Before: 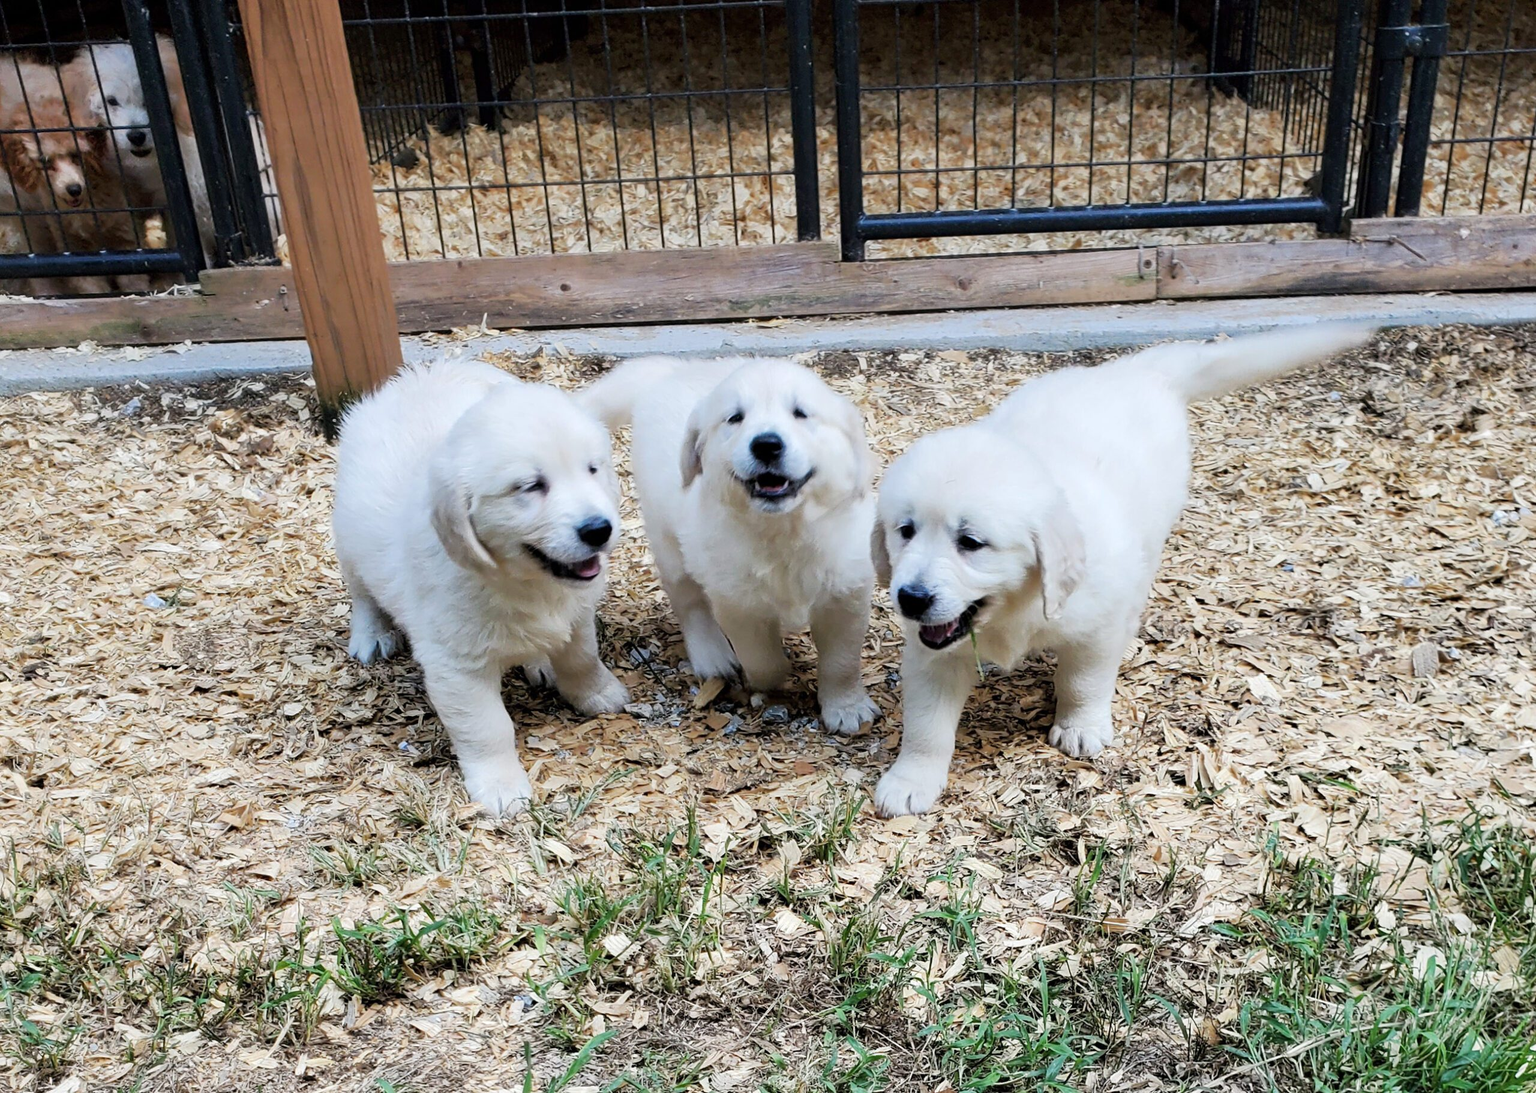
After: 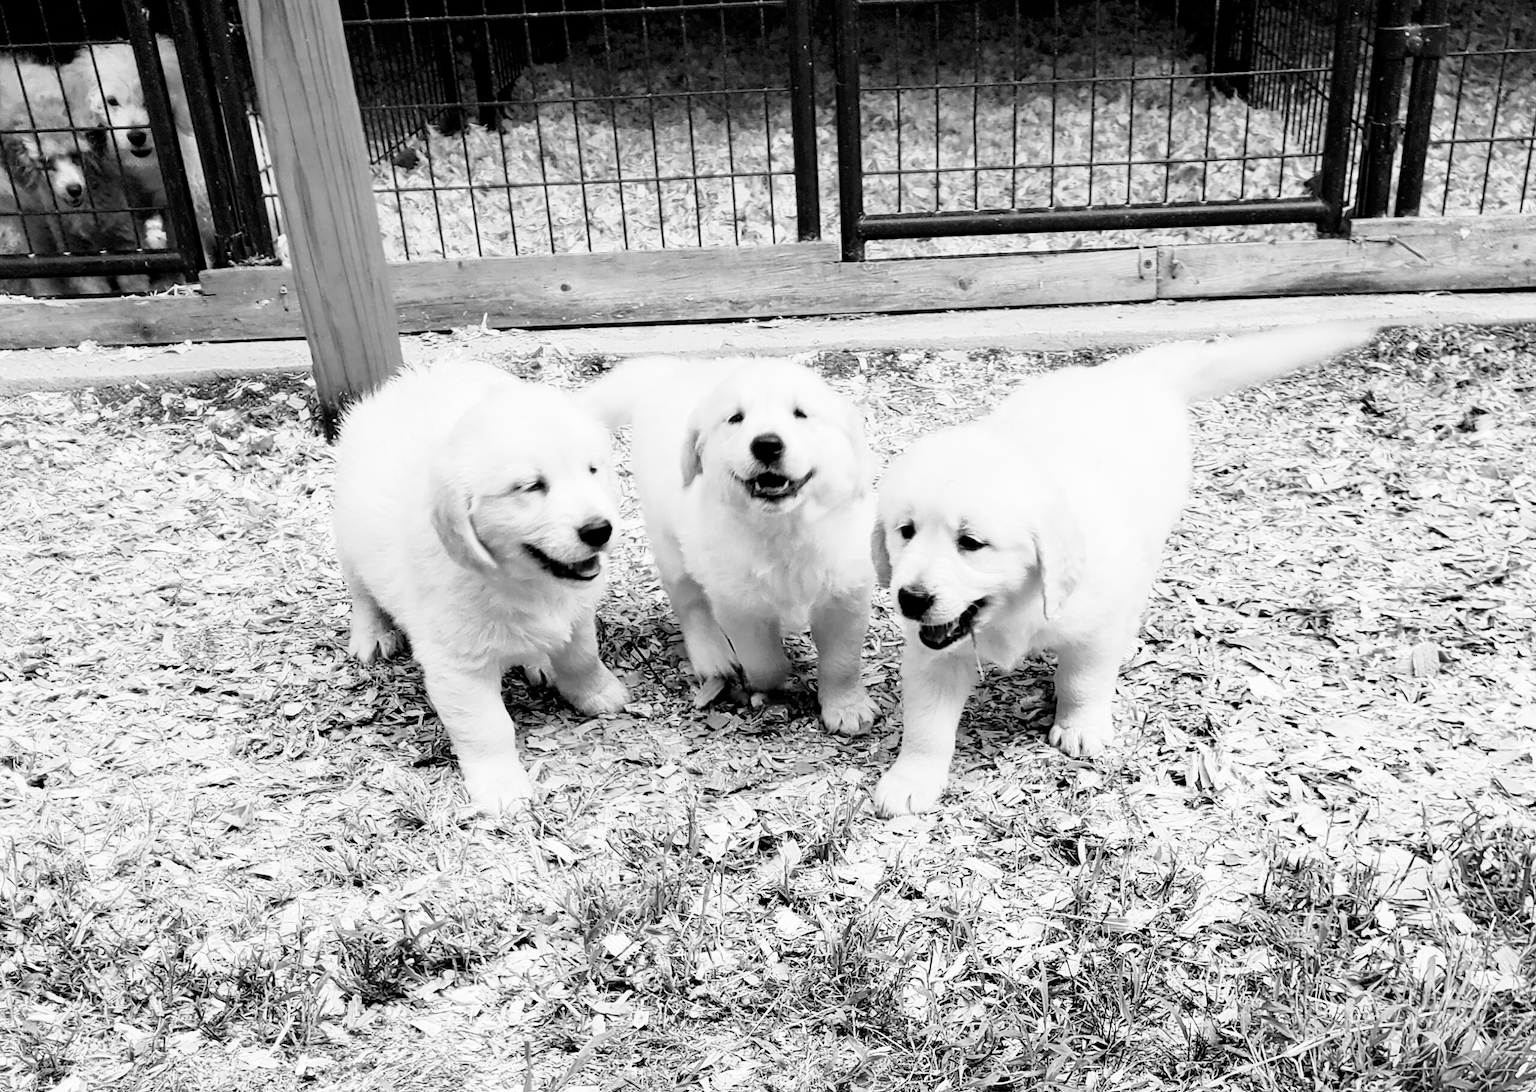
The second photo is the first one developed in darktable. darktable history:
color balance rgb: perceptual saturation grading › global saturation 25%, global vibrance 20%
monochrome: on, module defaults
color correction: highlights a* 1.39, highlights b* 17.83
filmic rgb: middle gray luminance 9.23%, black relative exposure -10.55 EV, white relative exposure 3.45 EV, threshold 6 EV, target black luminance 0%, hardness 5.98, latitude 59.69%, contrast 1.087, highlights saturation mix 5%, shadows ↔ highlights balance 29.23%, add noise in highlights 0, preserve chrominance no, color science v3 (2019), use custom middle-gray values true, iterations of high-quality reconstruction 0, contrast in highlights soft, enable highlight reconstruction true
